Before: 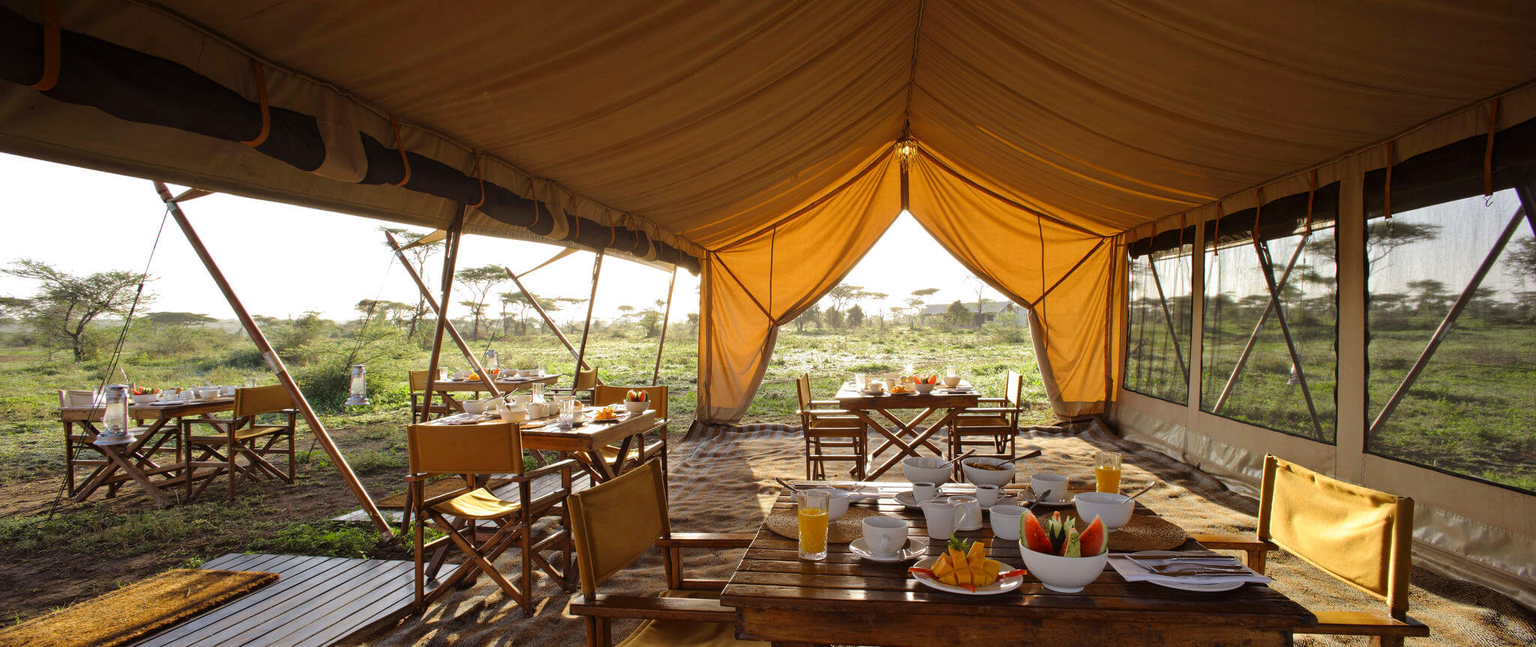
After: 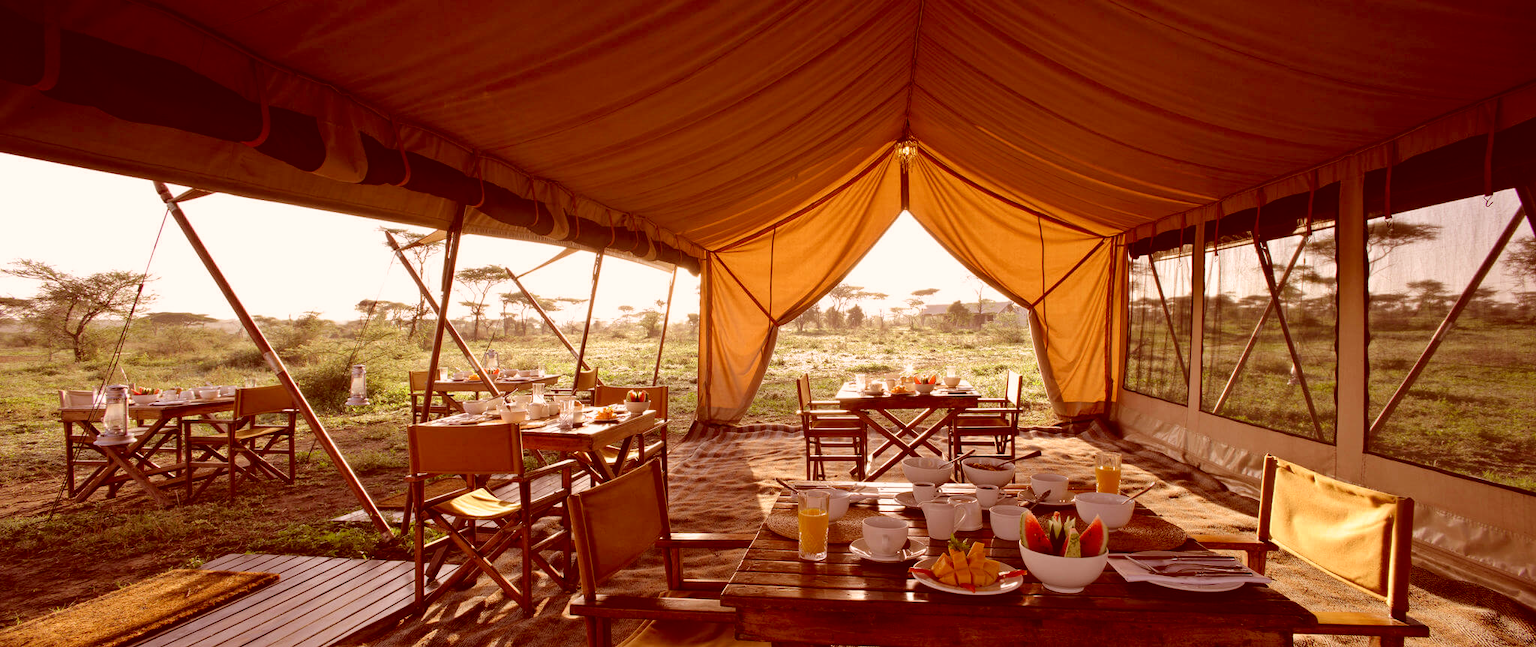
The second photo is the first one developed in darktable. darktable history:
color correction: highlights a* 9.06, highlights b* 8.51, shadows a* 39.83, shadows b* 39.48, saturation 0.788
